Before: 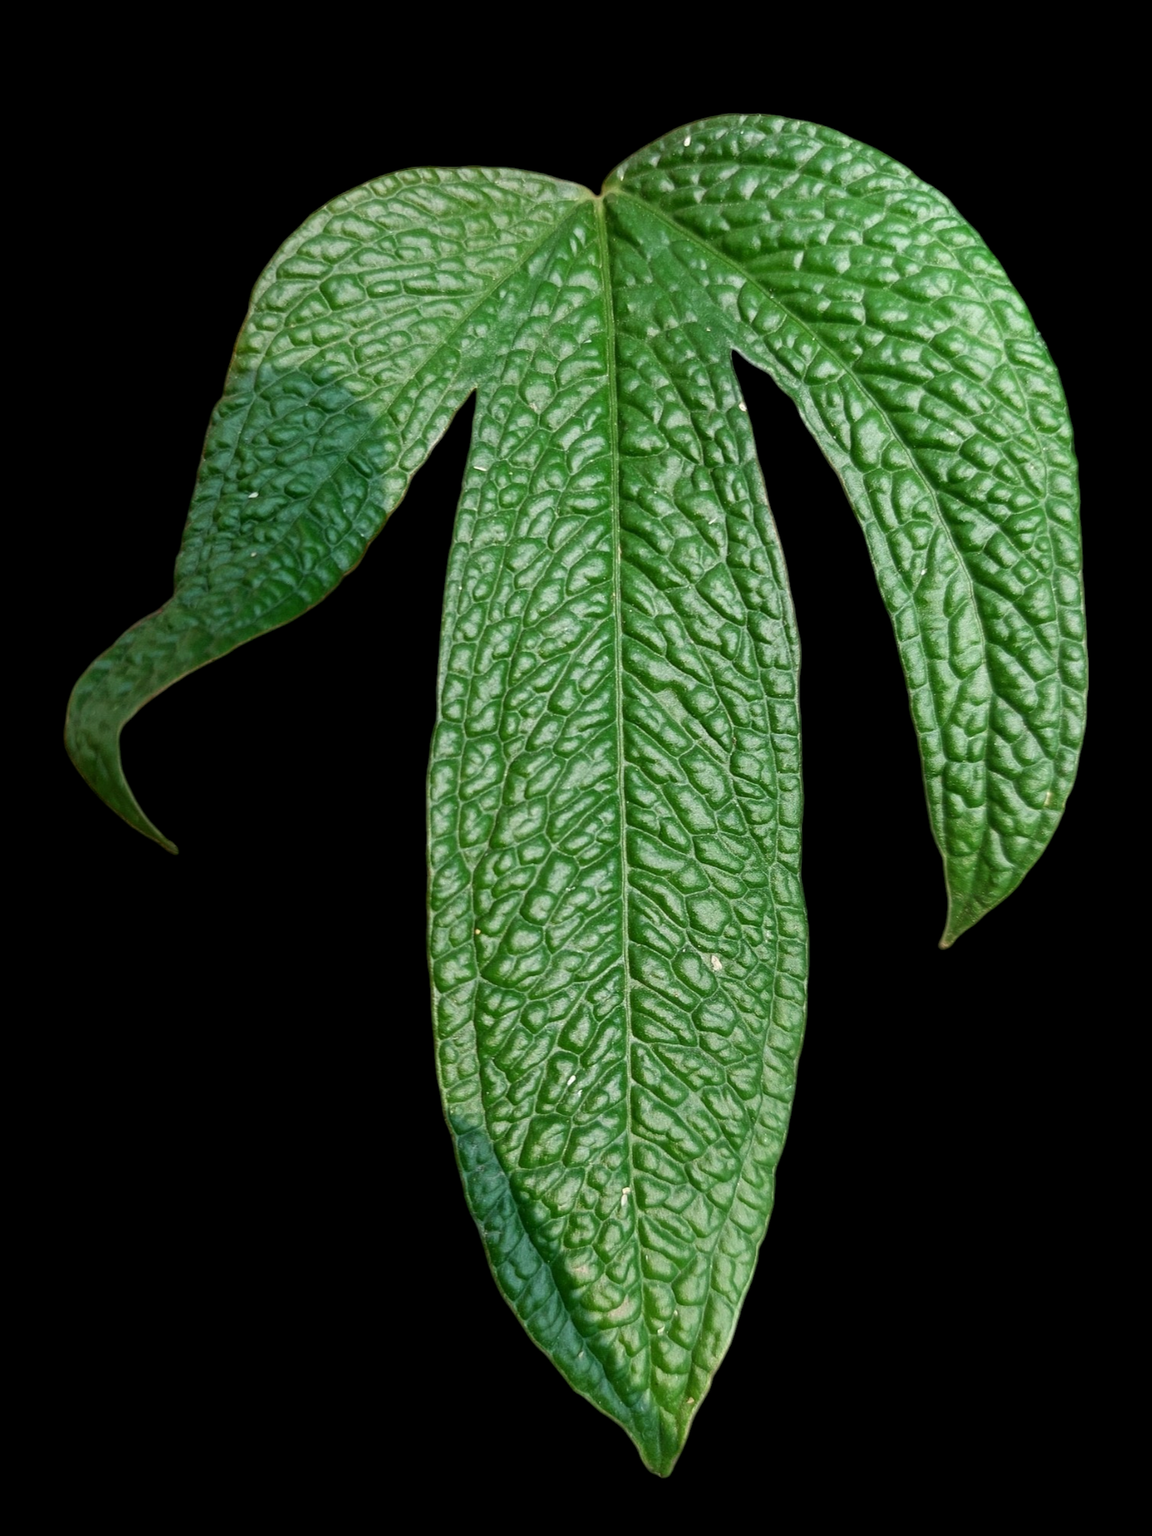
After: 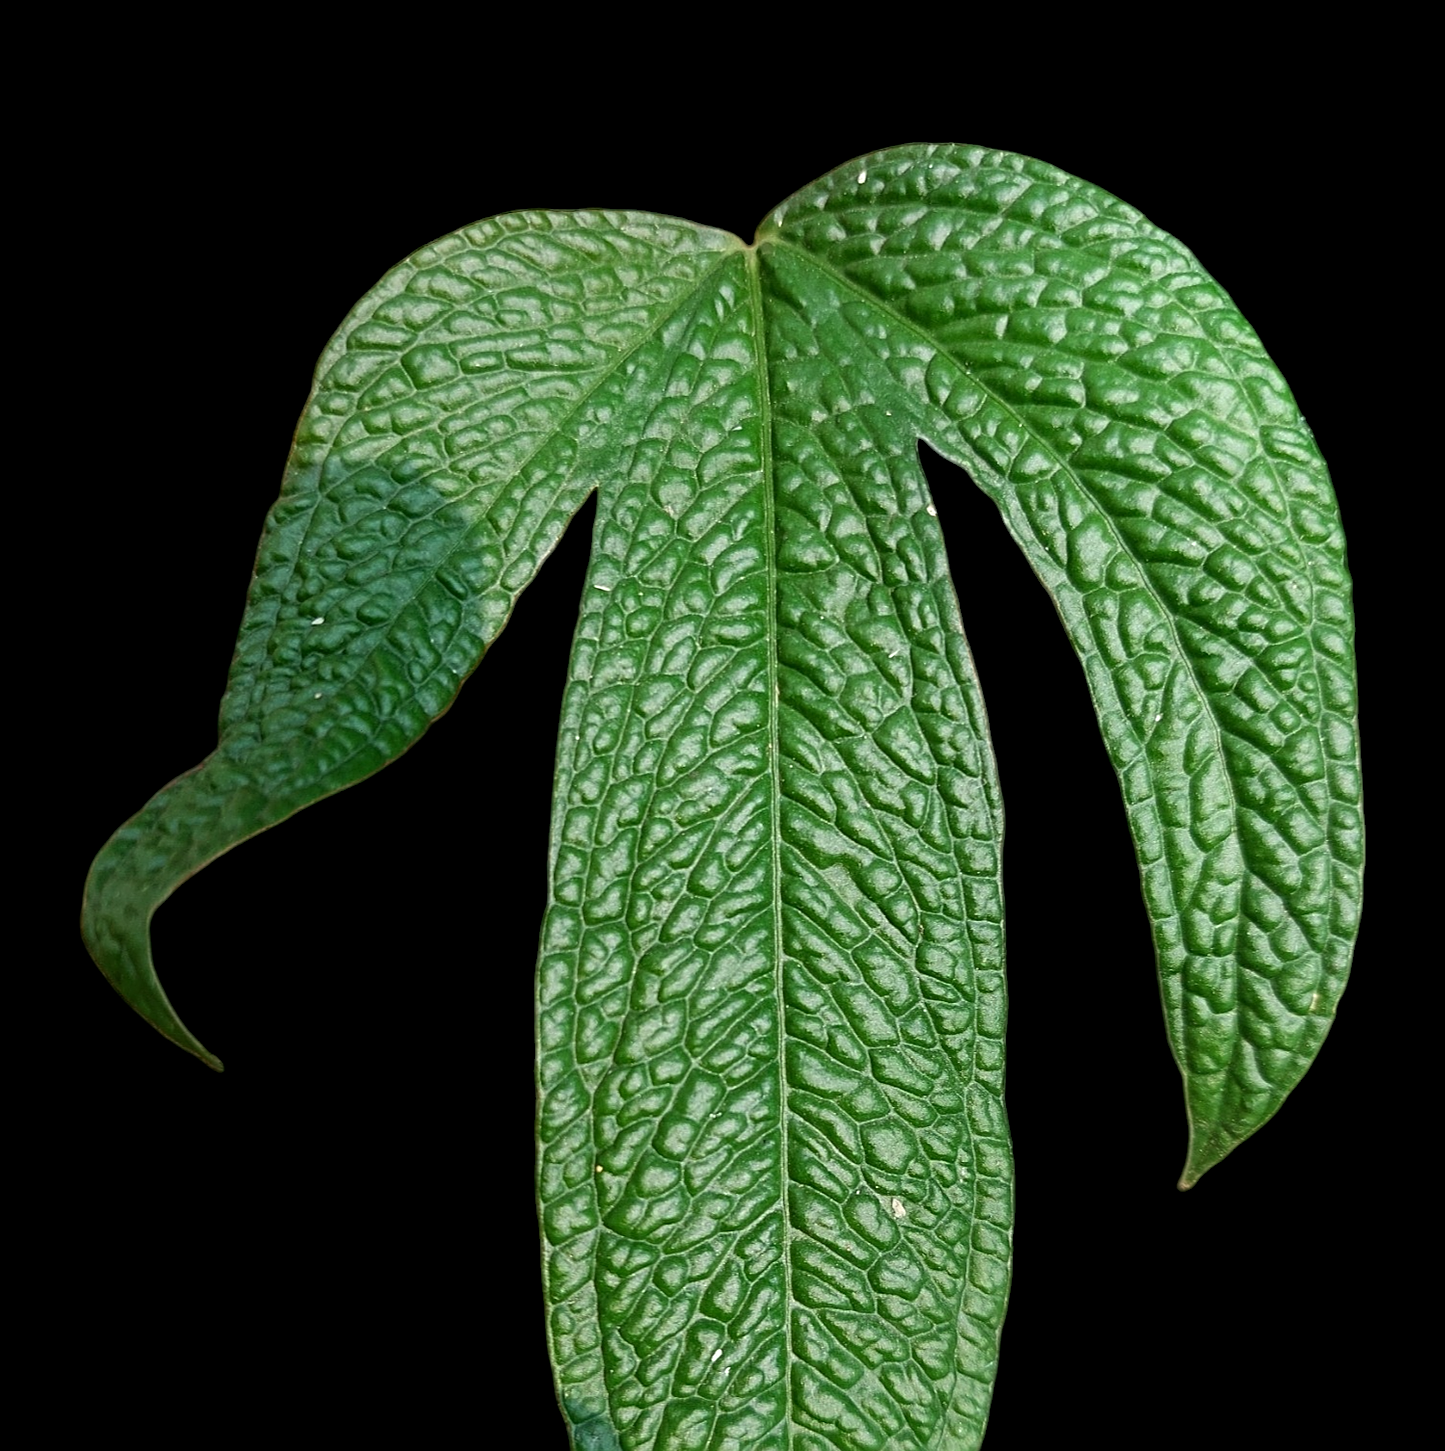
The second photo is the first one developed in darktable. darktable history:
sharpen: on, module defaults
crop: bottom 24.699%
